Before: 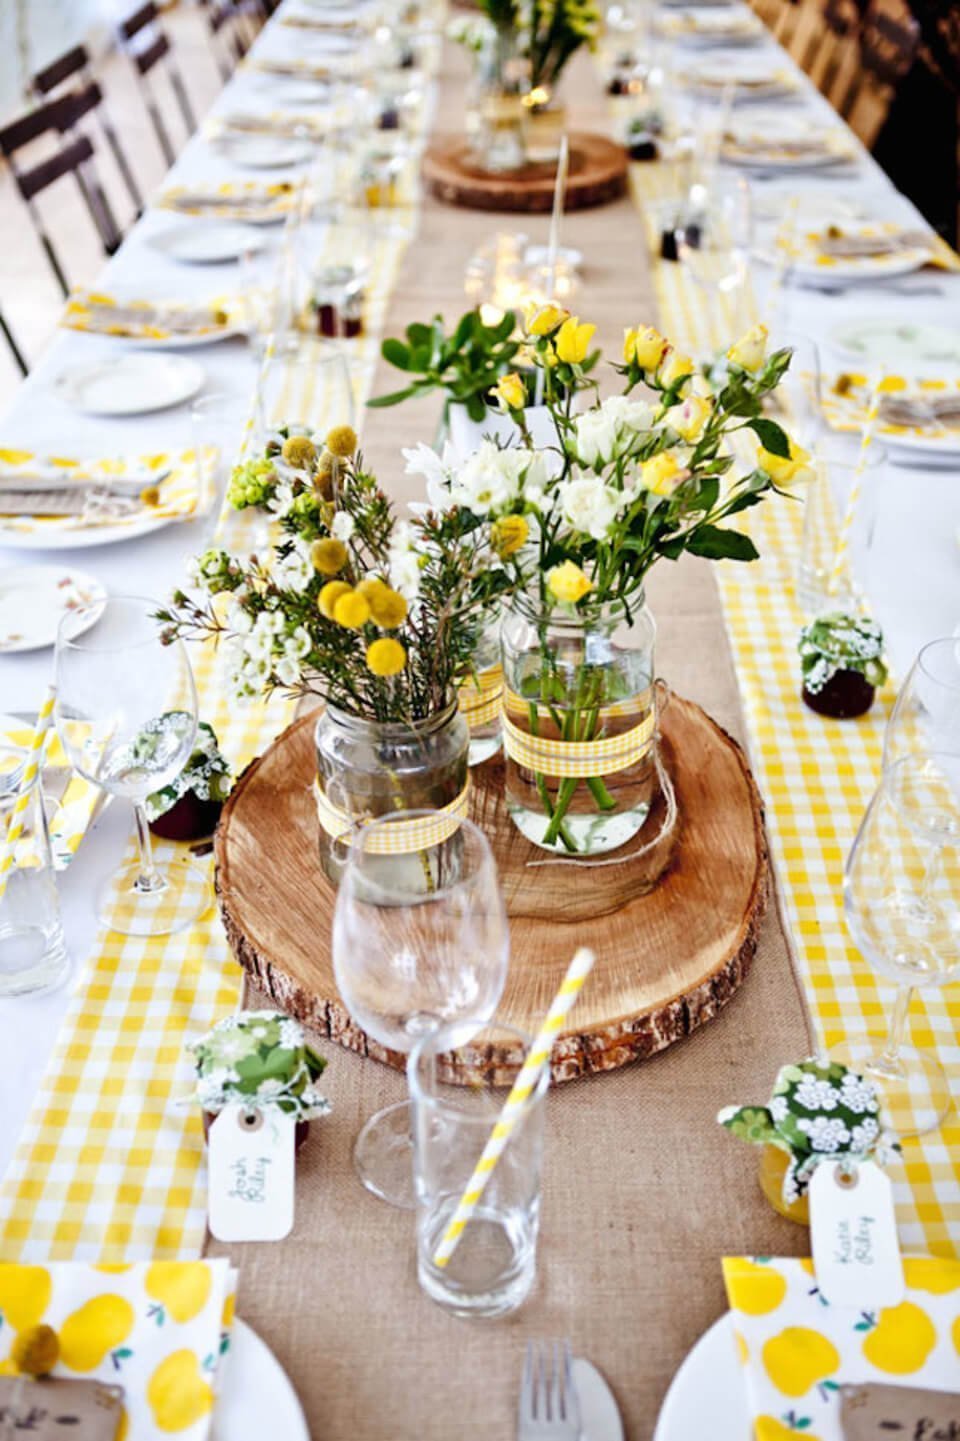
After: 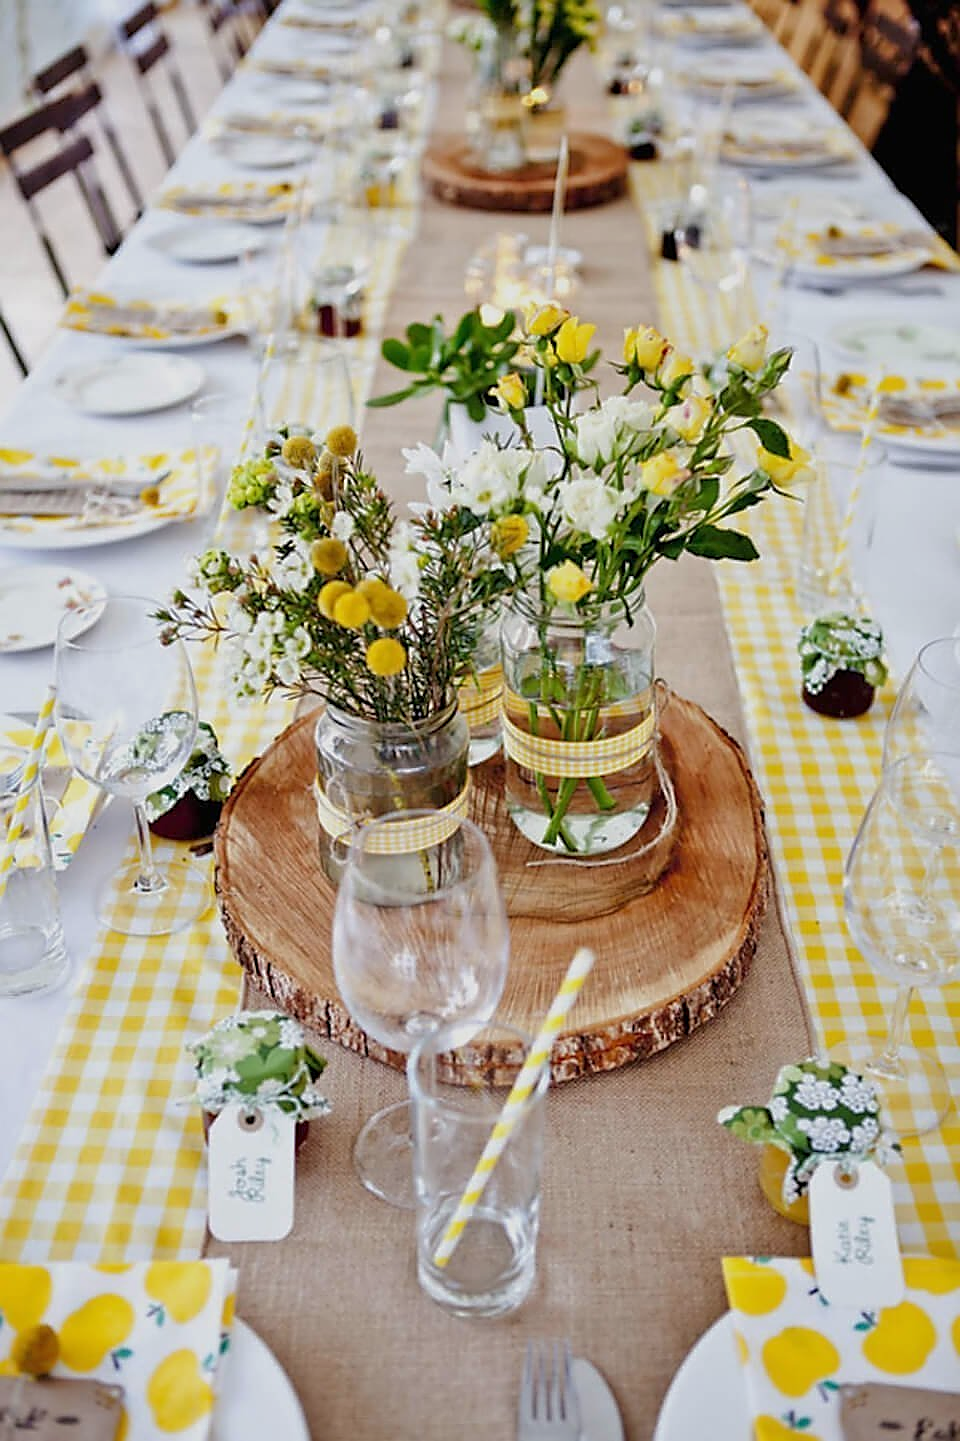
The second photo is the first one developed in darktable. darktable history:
sharpen: radius 1.4, amount 1.25, threshold 0.7
tone equalizer: -8 EV 0.25 EV, -7 EV 0.417 EV, -6 EV 0.417 EV, -5 EV 0.25 EV, -3 EV -0.25 EV, -2 EV -0.417 EV, -1 EV -0.417 EV, +0 EV -0.25 EV, edges refinement/feathering 500, mask exposure compensation -1.57 EV, preserve details guided filter
